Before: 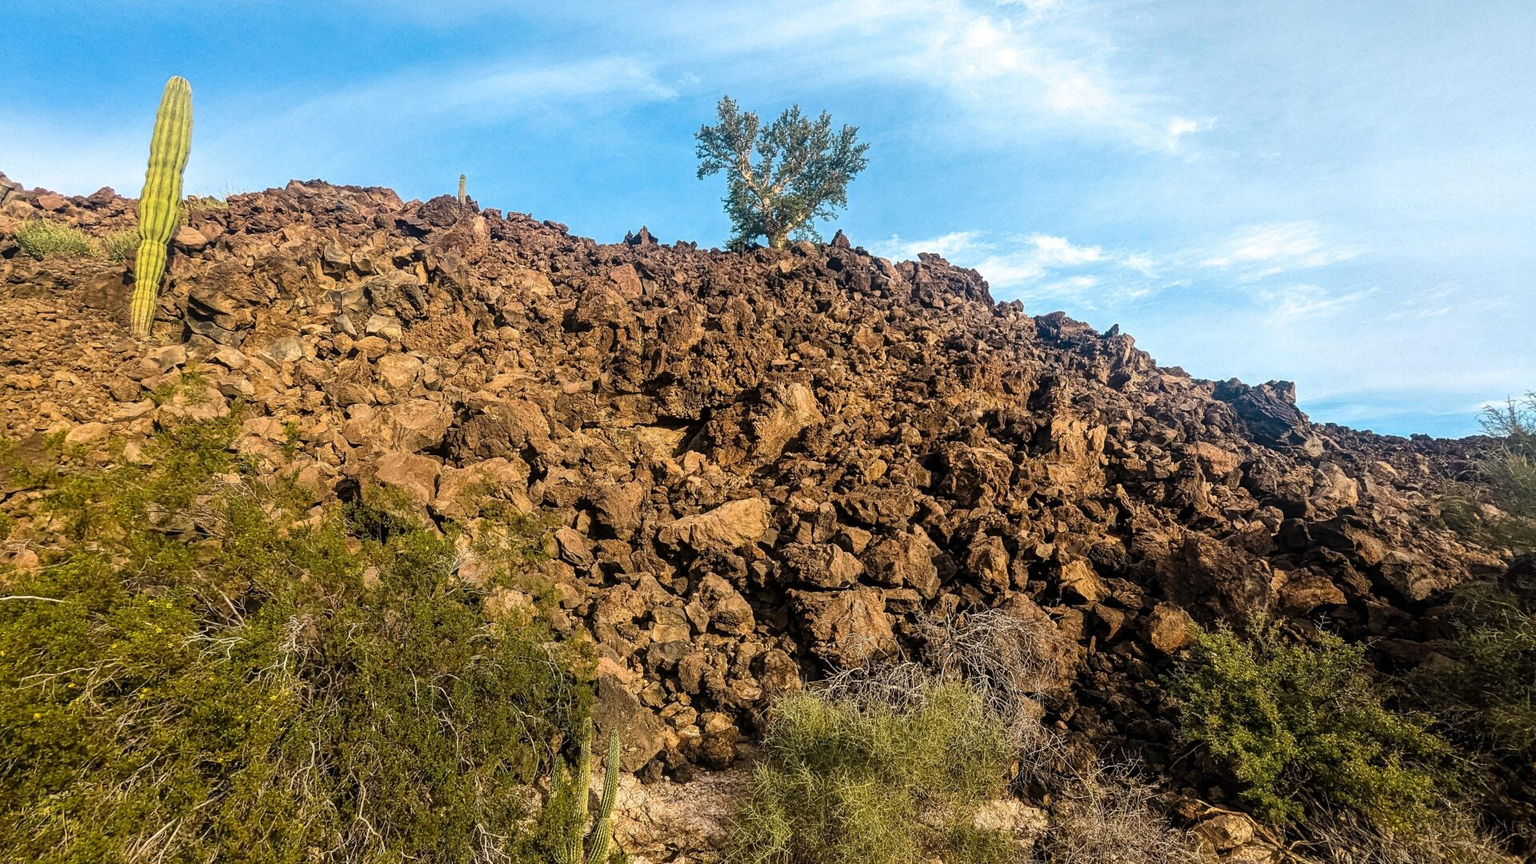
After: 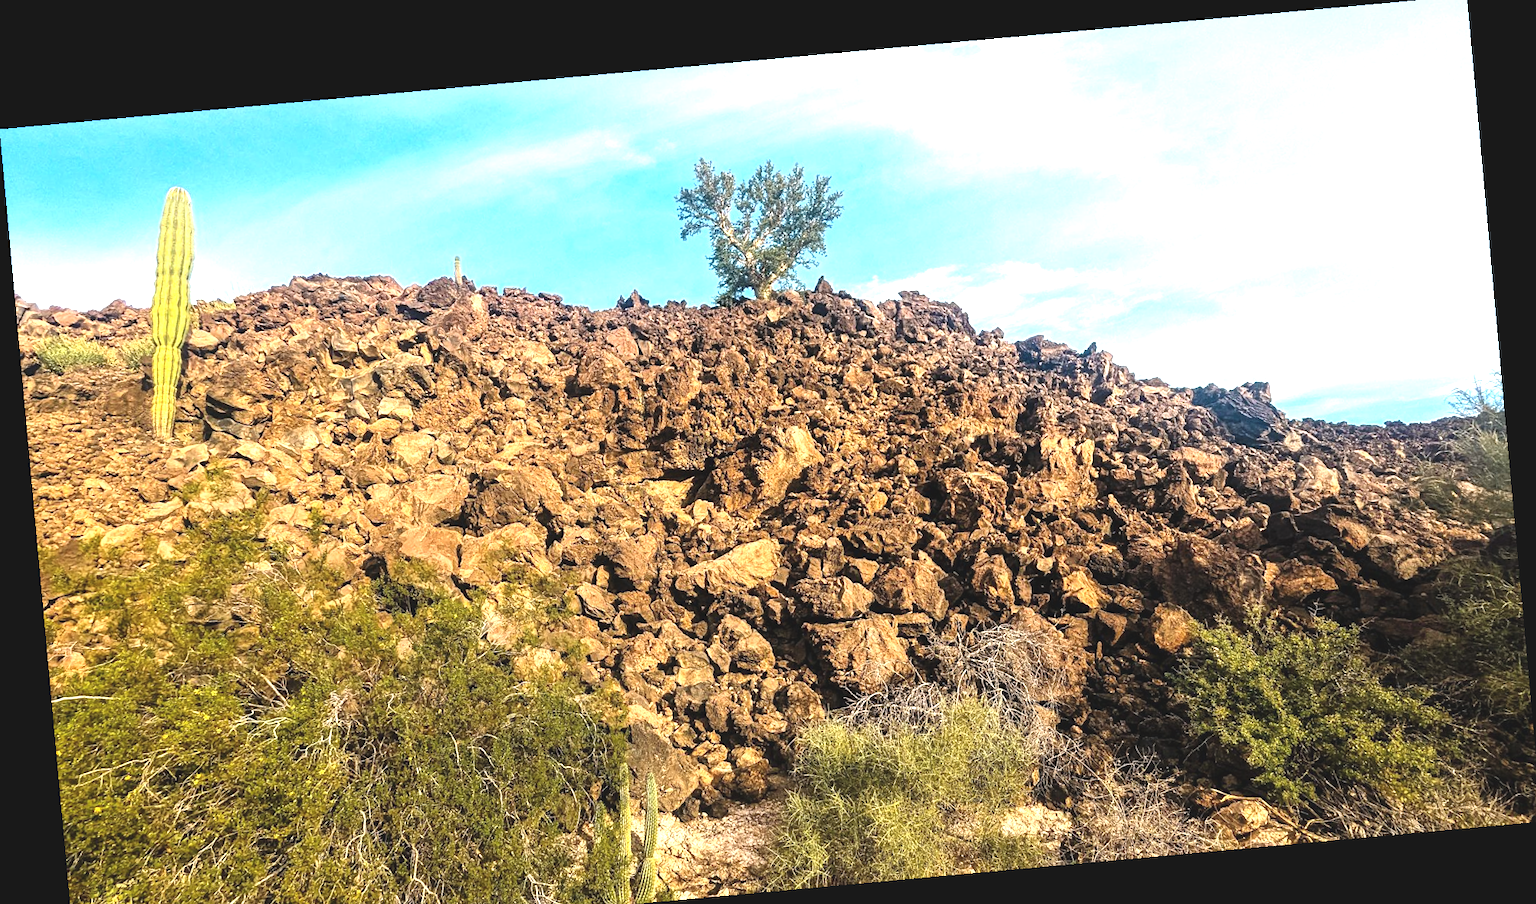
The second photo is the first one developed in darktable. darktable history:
exposure: black level correction -0.005, exposure 1 EV, compensate highlight preservation false
rotate and perspective: rotation -5.2°, automatic cropping off
crop: top 0.448%, right 0.264%, bottom 5.045%
